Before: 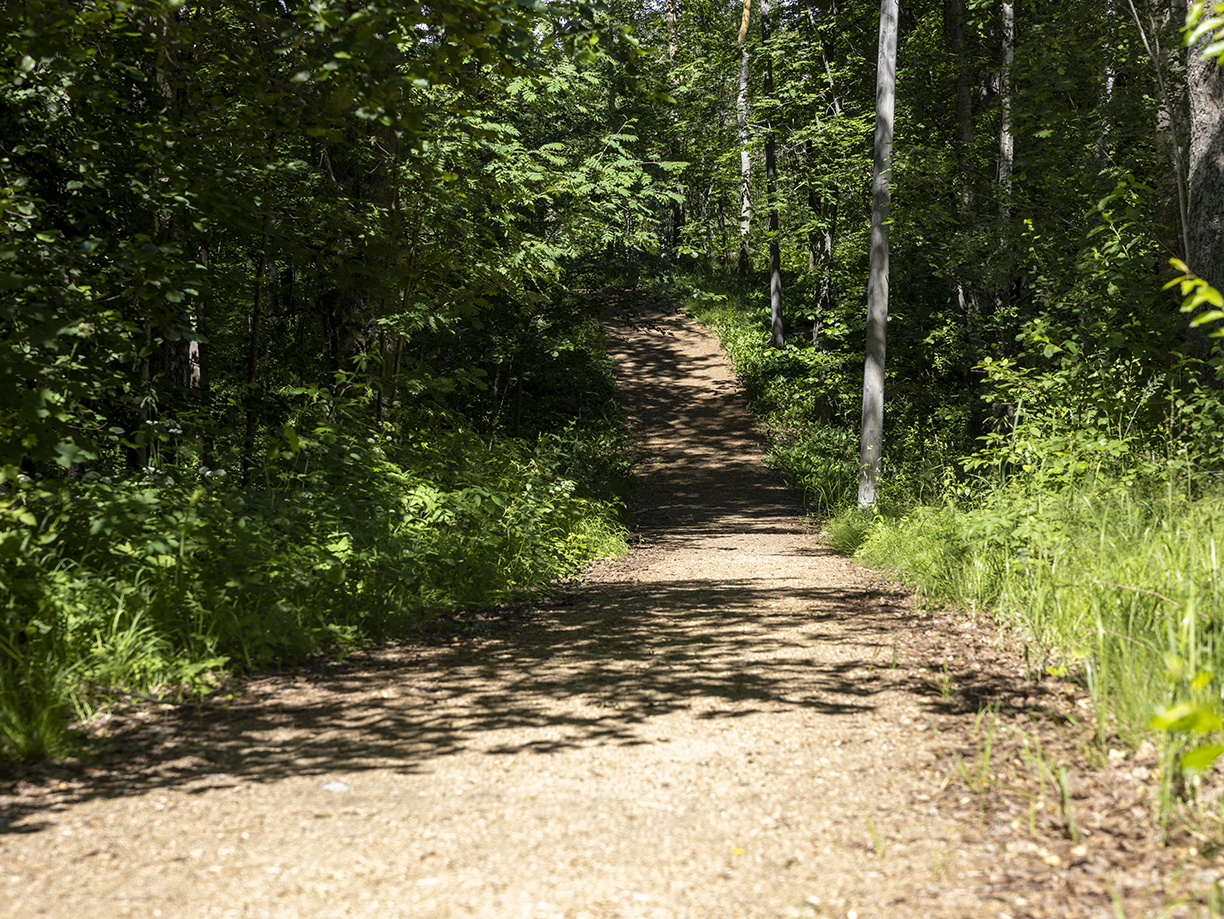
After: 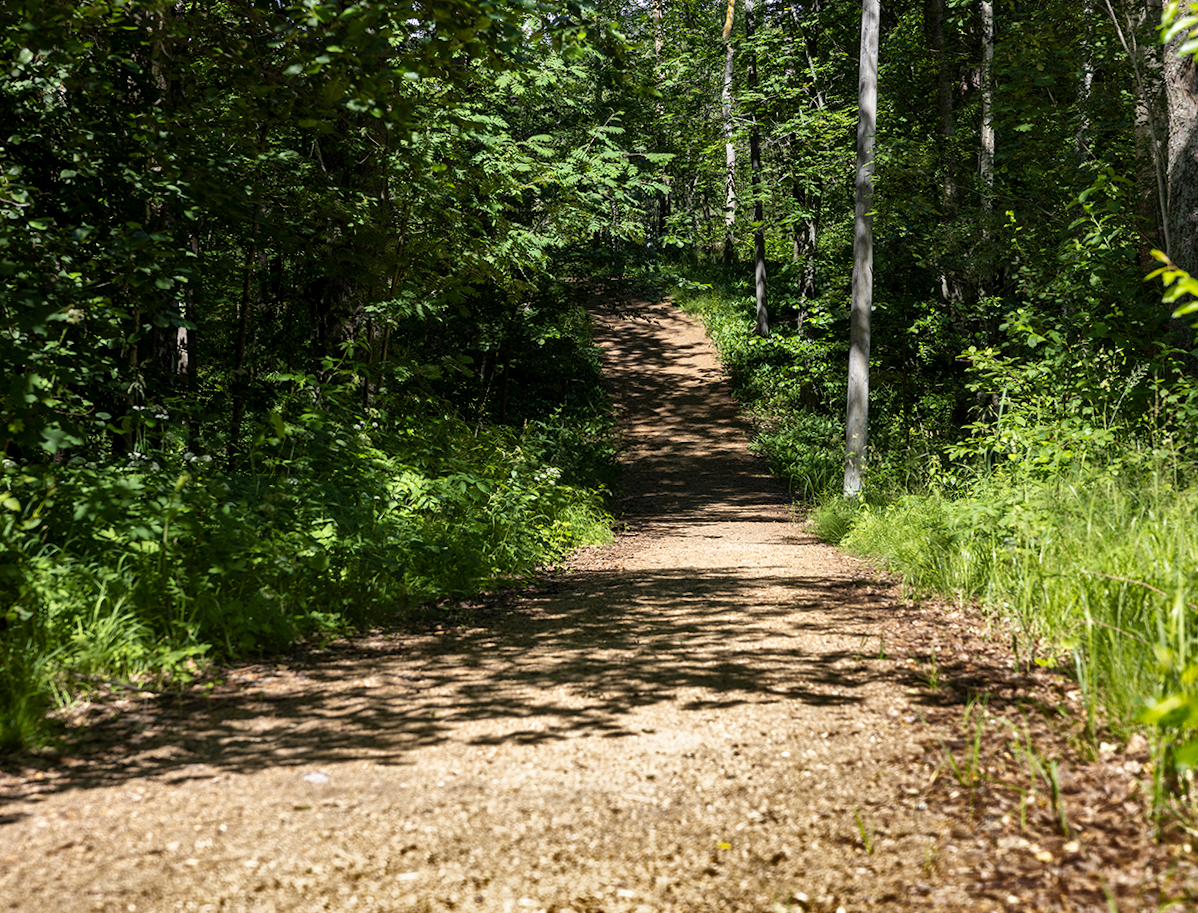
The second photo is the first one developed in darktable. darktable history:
shadows and highlights: shadows 20.91, highlights -82.73, soften with gaussian
rotate and perspective: rotation 0.226°, lens shift (vertical) -0.042, crop left 0.023, crop right 0.982, crop top 0.006, crop bottom 0.994
